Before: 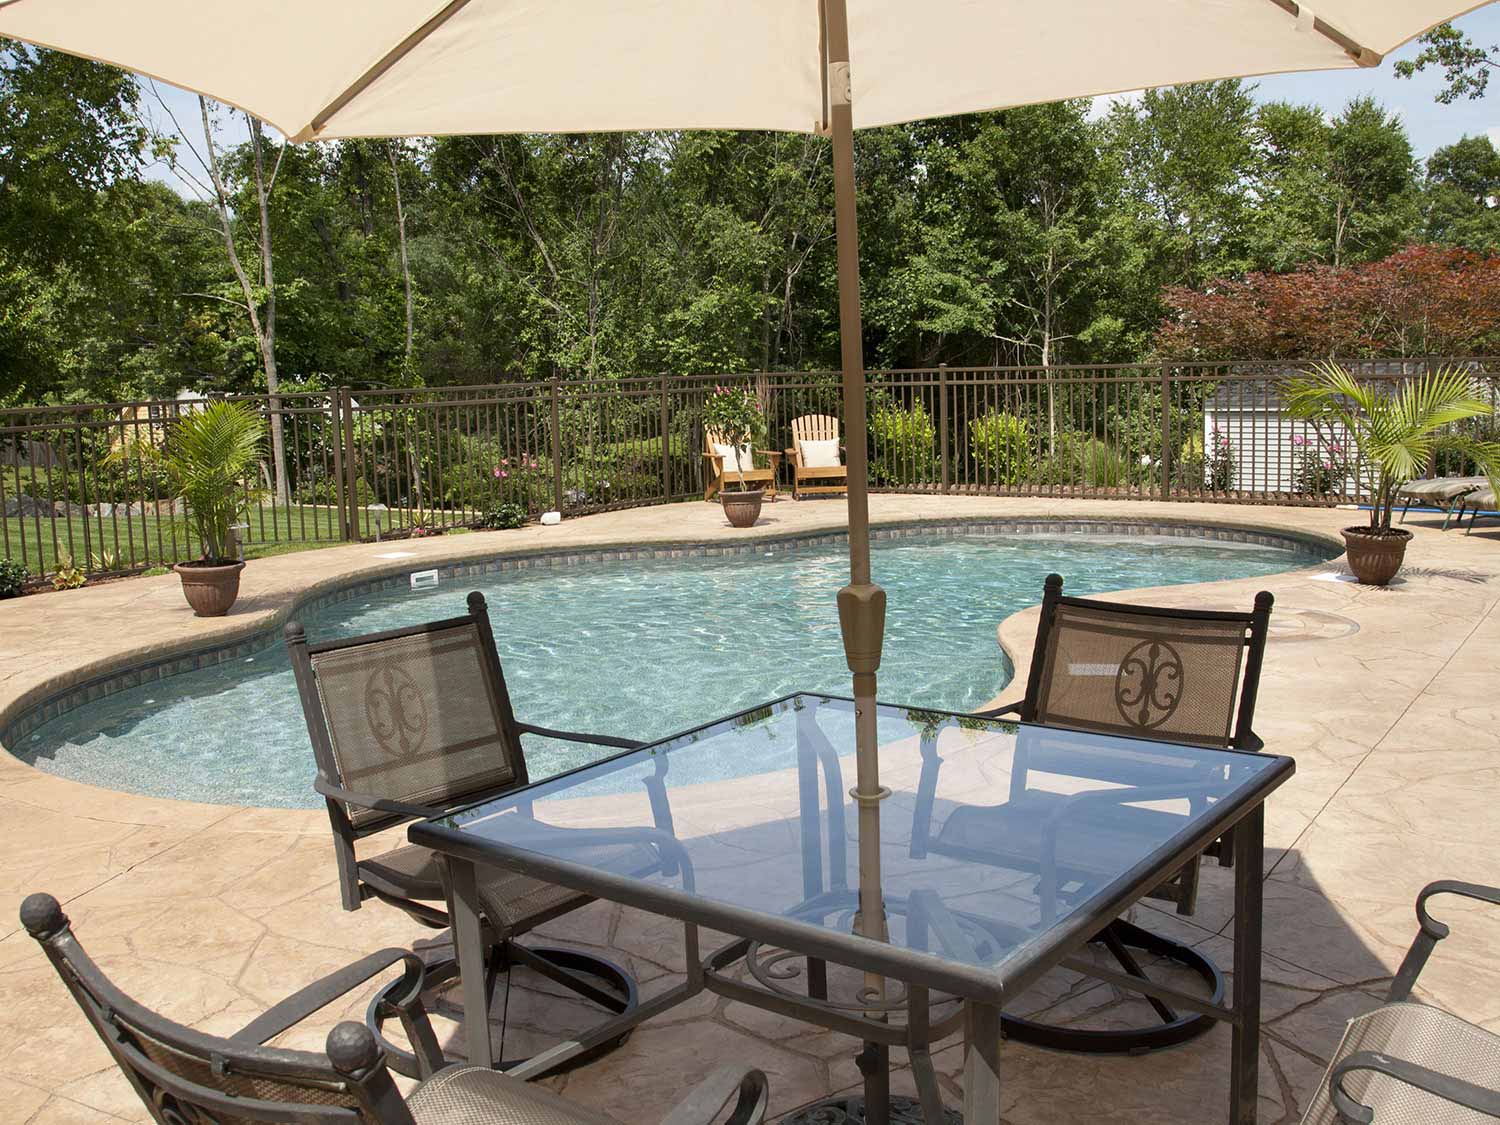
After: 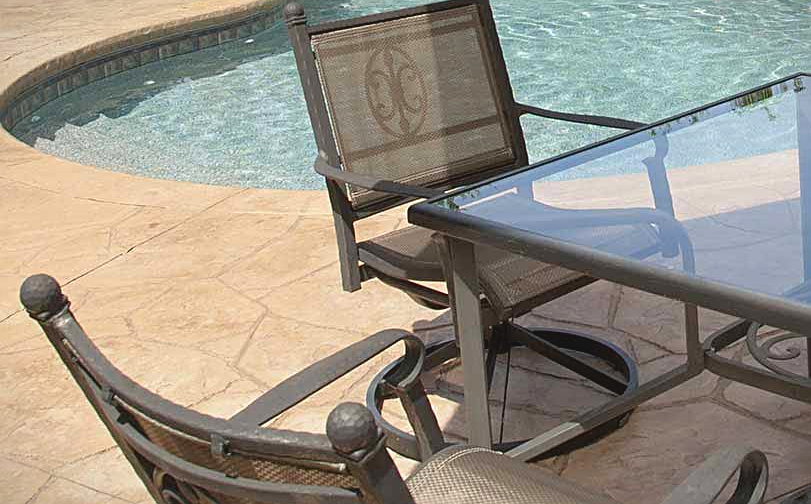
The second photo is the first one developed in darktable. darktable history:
crop and rotate: top 55.027%, right 45.923%, bottom 0.157%
contrast brightness saturation: contrast -0.091, brightness 0.049, saturation 0.083
exposure: exposure 0.128 EV, compensate highlight preservation false
sharpen: amount 0.564
vignetting: fall-off start 99.97%, brightness -0.395, saturation -0.307, width/height ratio 1.304
